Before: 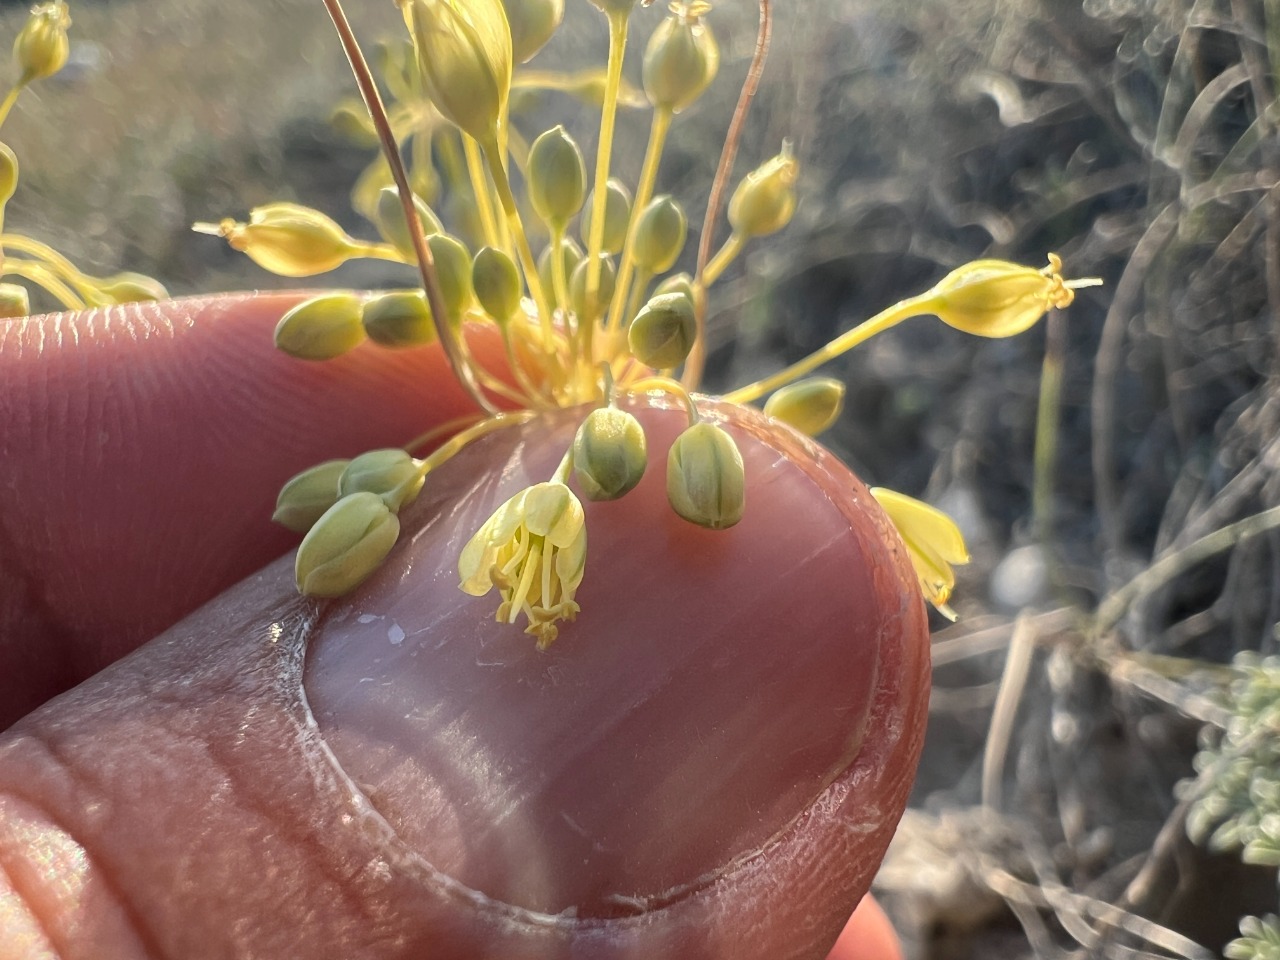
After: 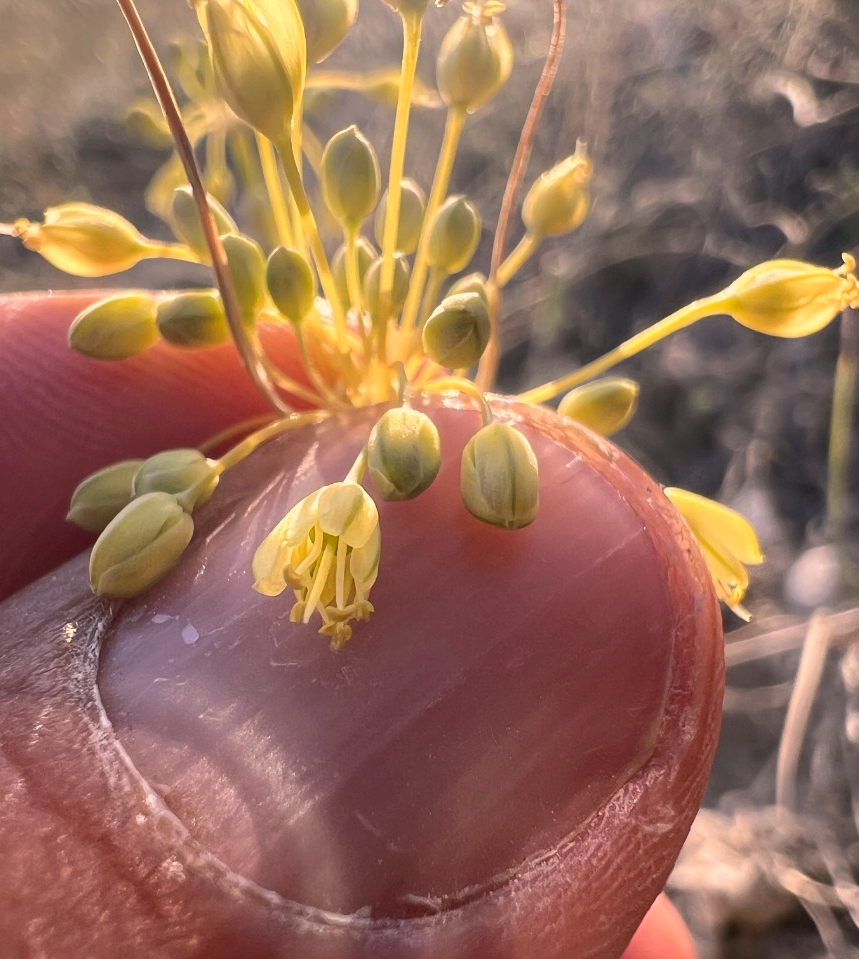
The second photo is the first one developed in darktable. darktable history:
color correction: highlights a* 14.72, highlights b* 4.88
contrast brightness saturation: contrast 0.083, saturation 0.024
crop and rotate: left 16.142%, right 16.733%
